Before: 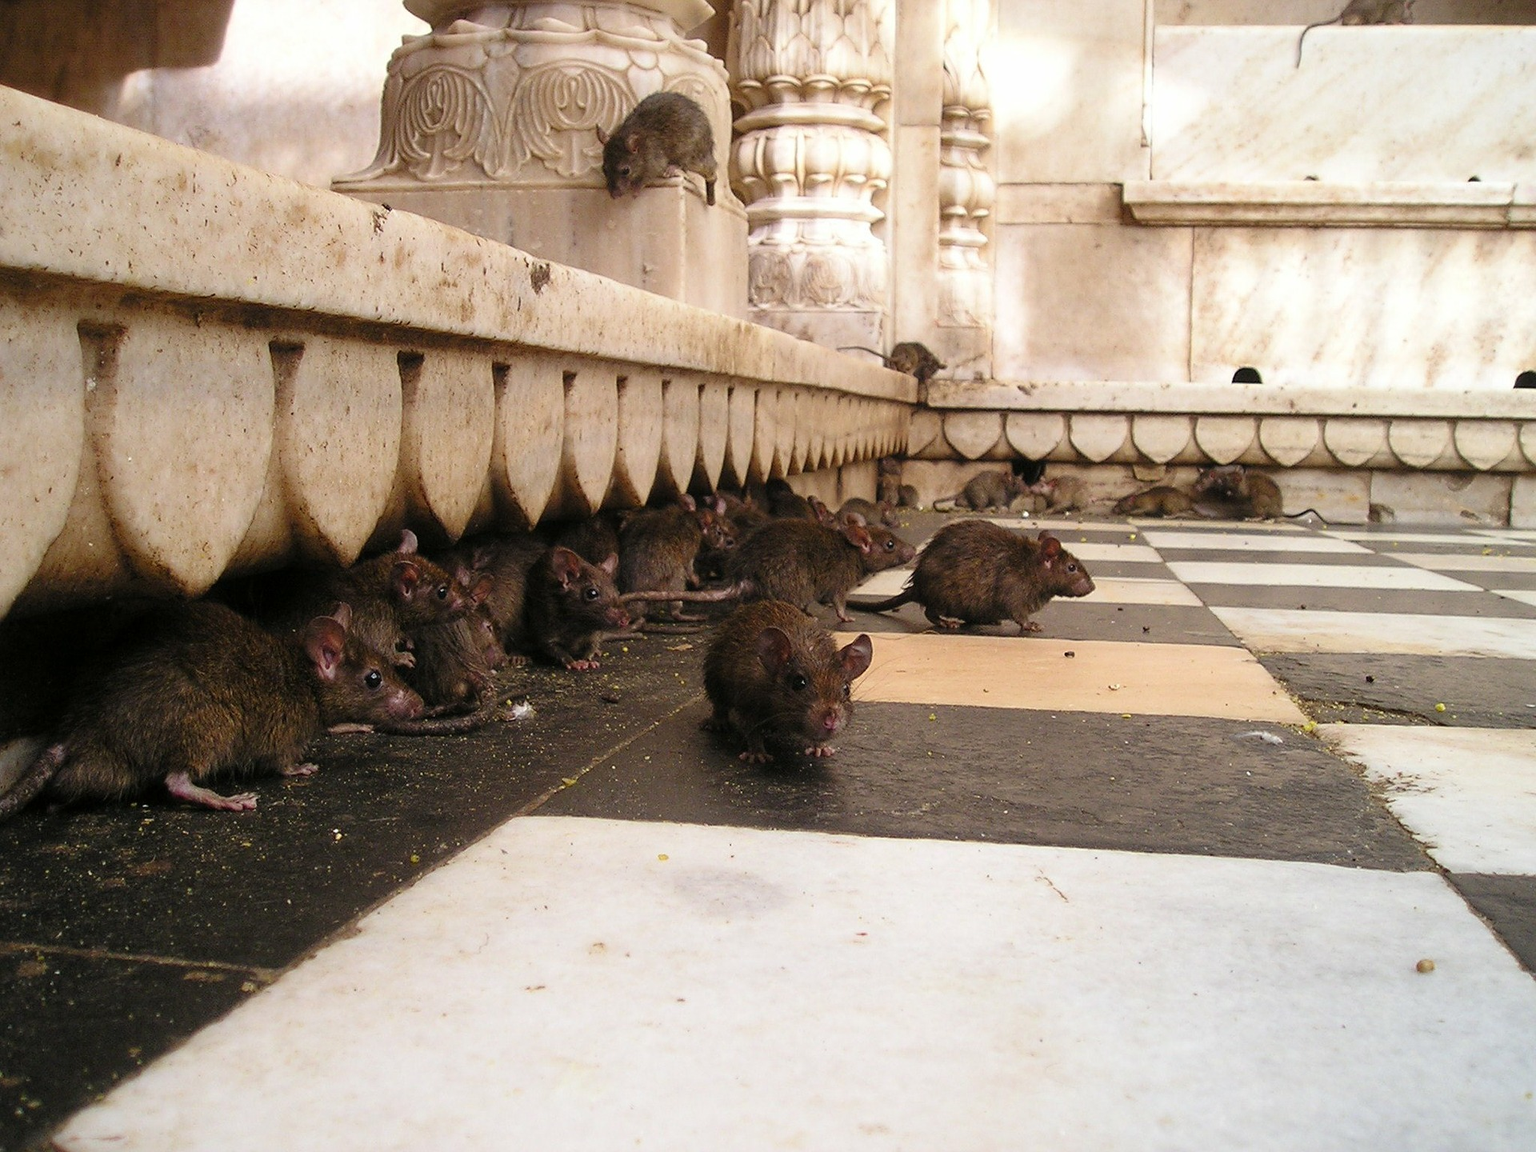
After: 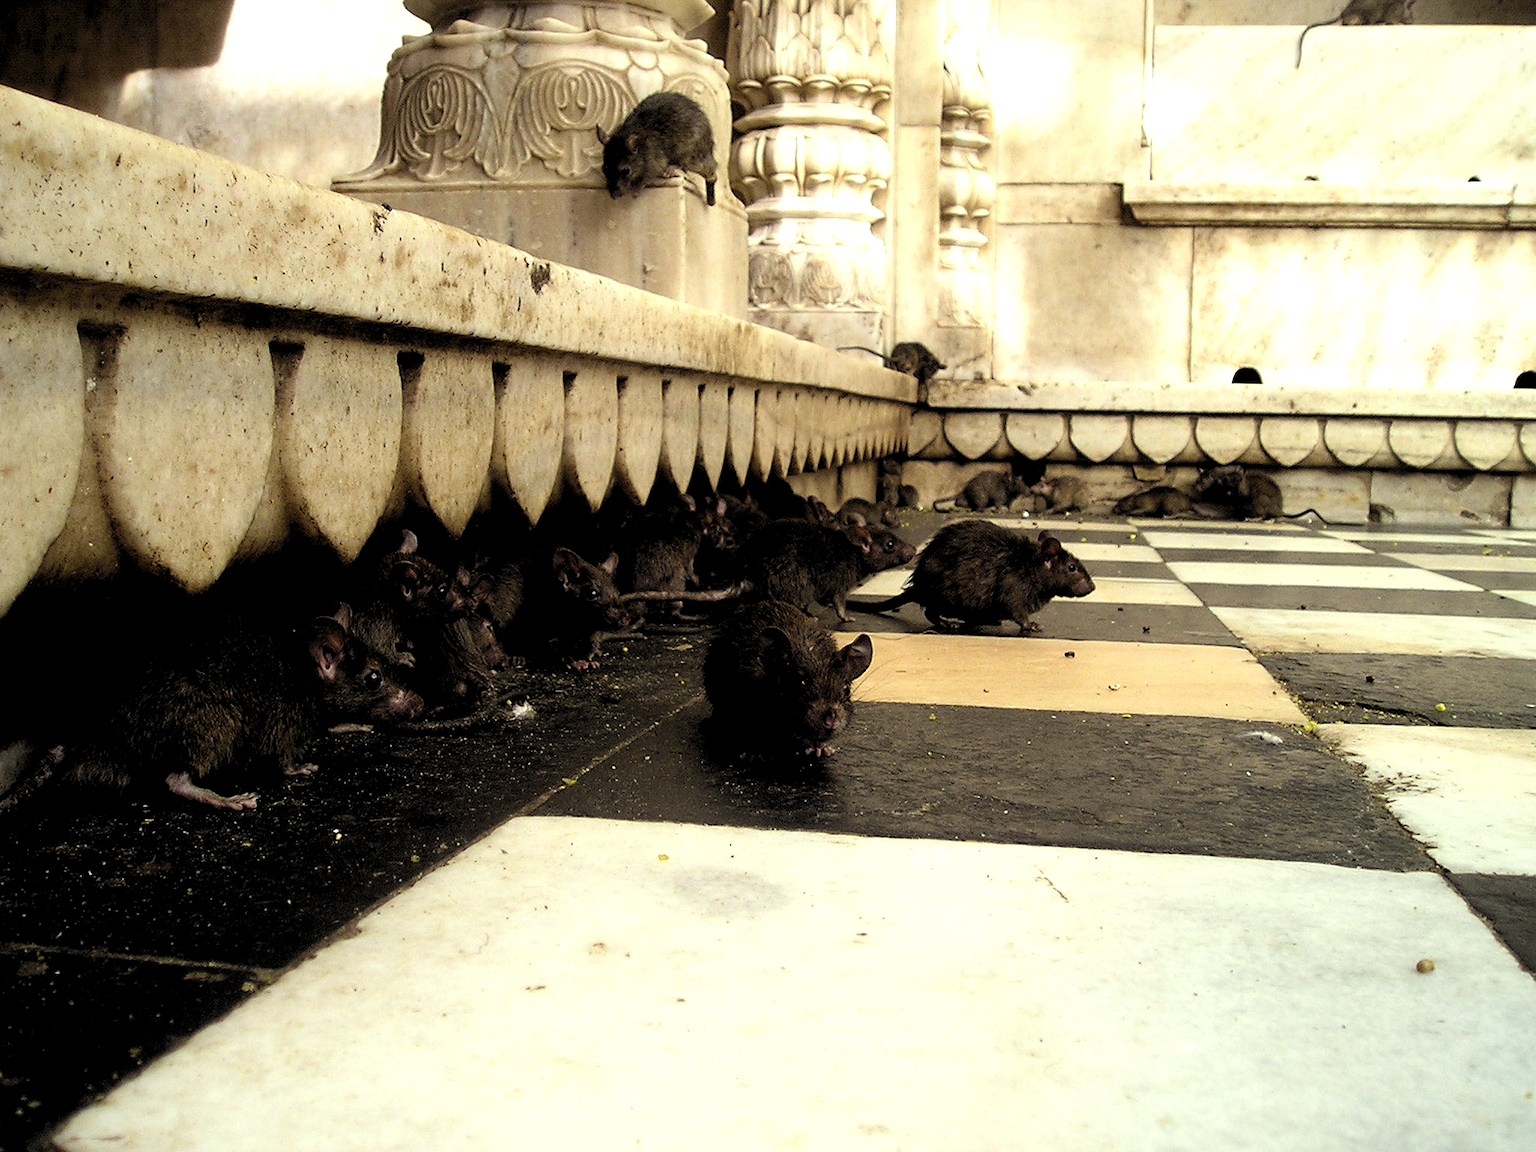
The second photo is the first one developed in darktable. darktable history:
color correction: highlights a* -5.94, highlights b* 11.19
levels: levels [0.182, 0.542, 0.902]
